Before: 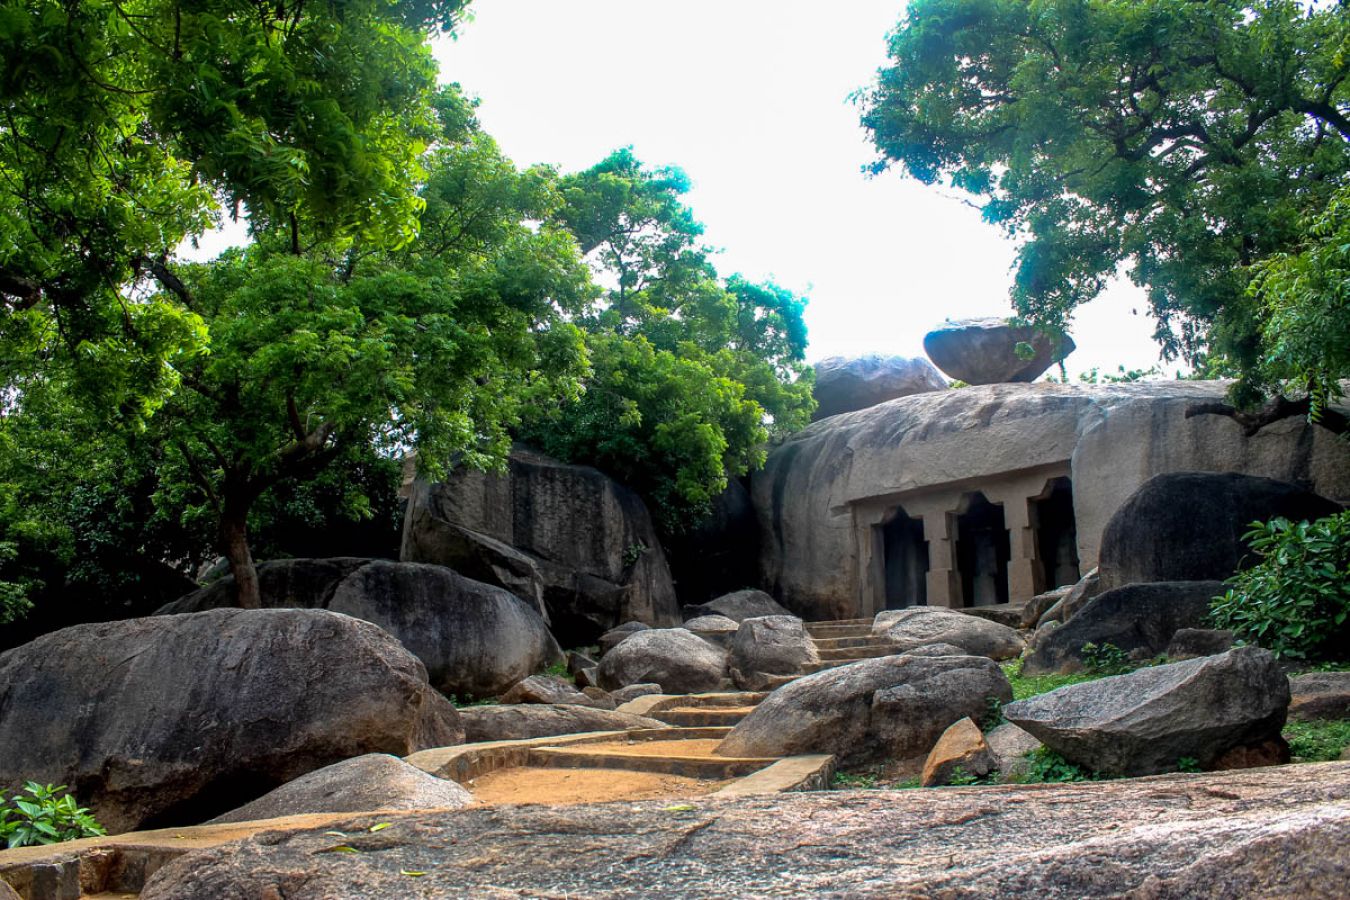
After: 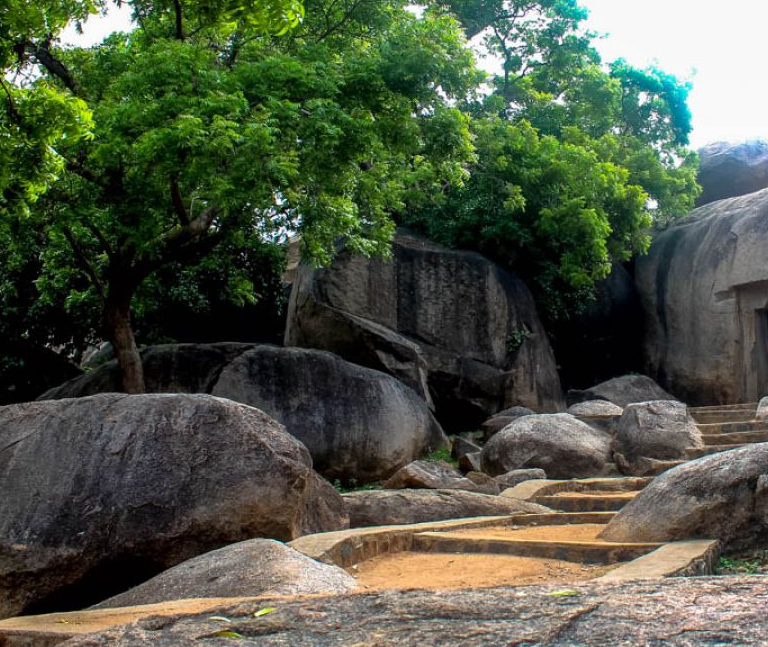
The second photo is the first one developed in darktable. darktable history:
crop: left 8.634%, top 23.921%, right 34.421%, bottom 4.168%
